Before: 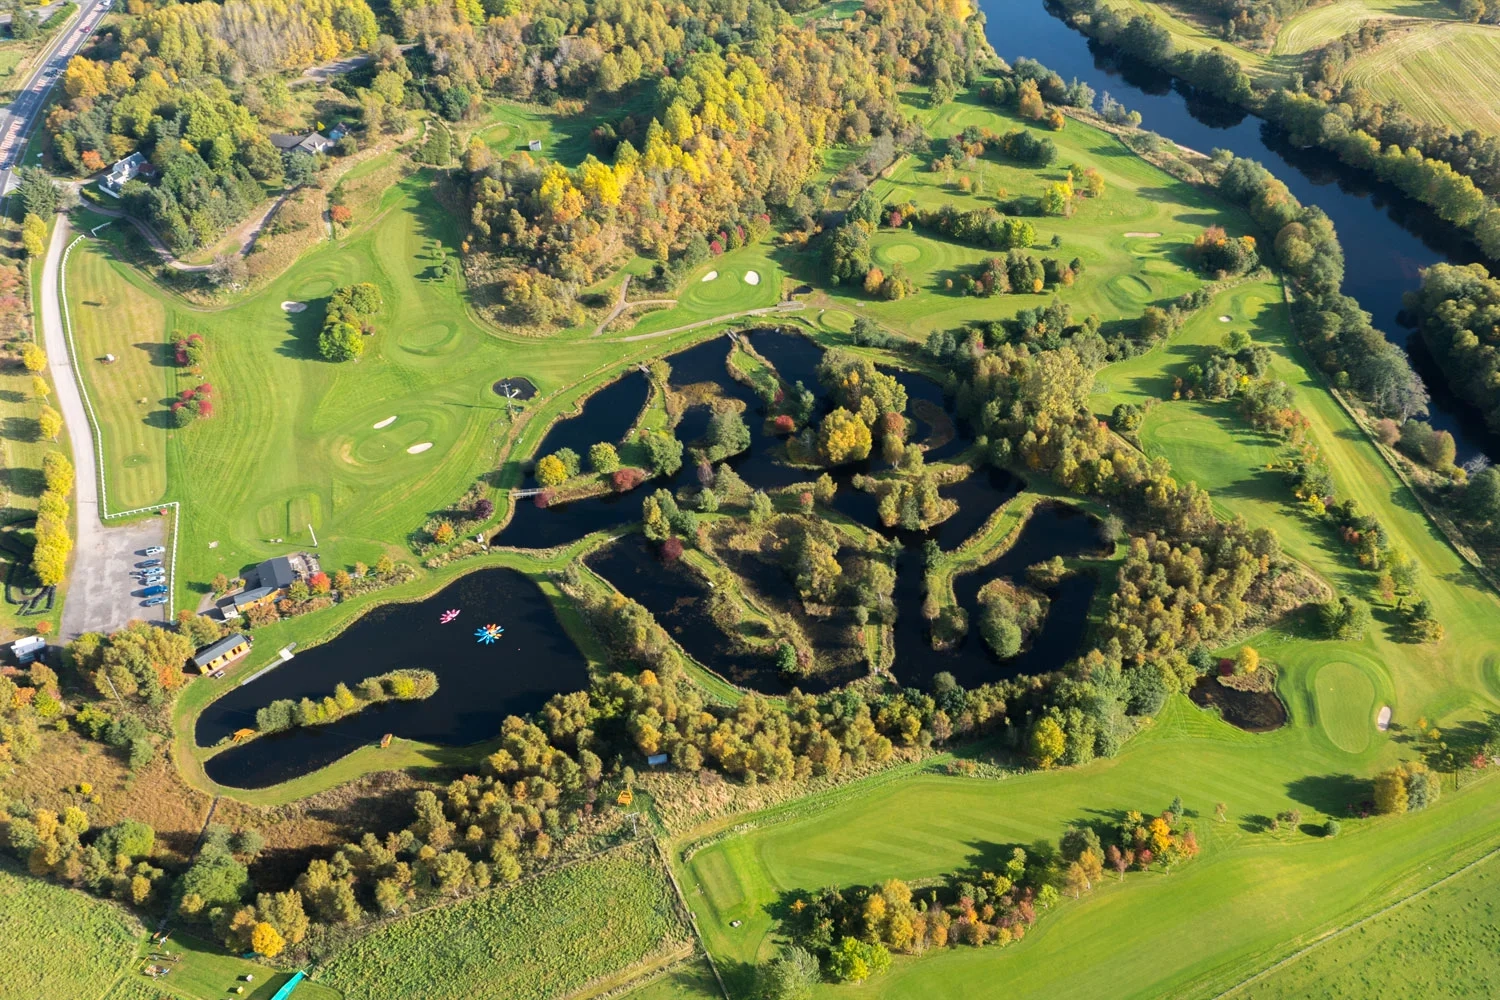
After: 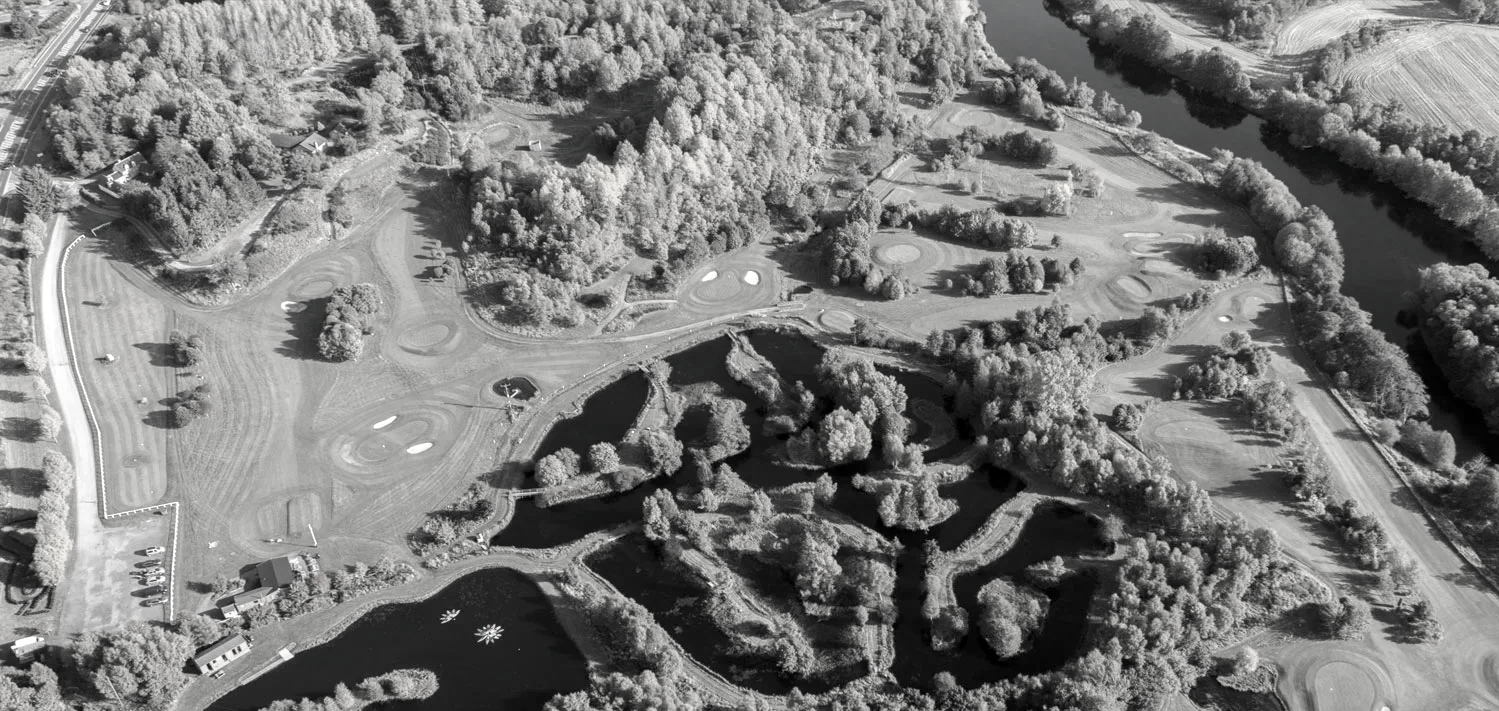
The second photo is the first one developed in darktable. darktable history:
contrast brightness saturation: saturation -0.981
crop: right 0.001%, bottom 28.87%
local contrast: on, module defaults
